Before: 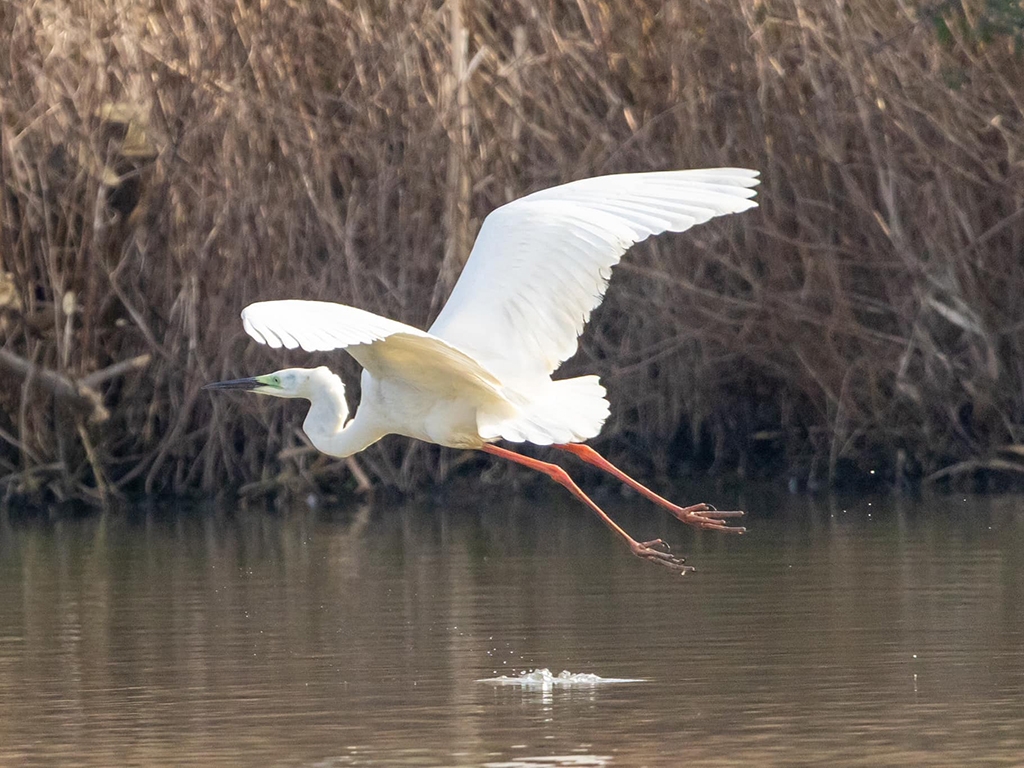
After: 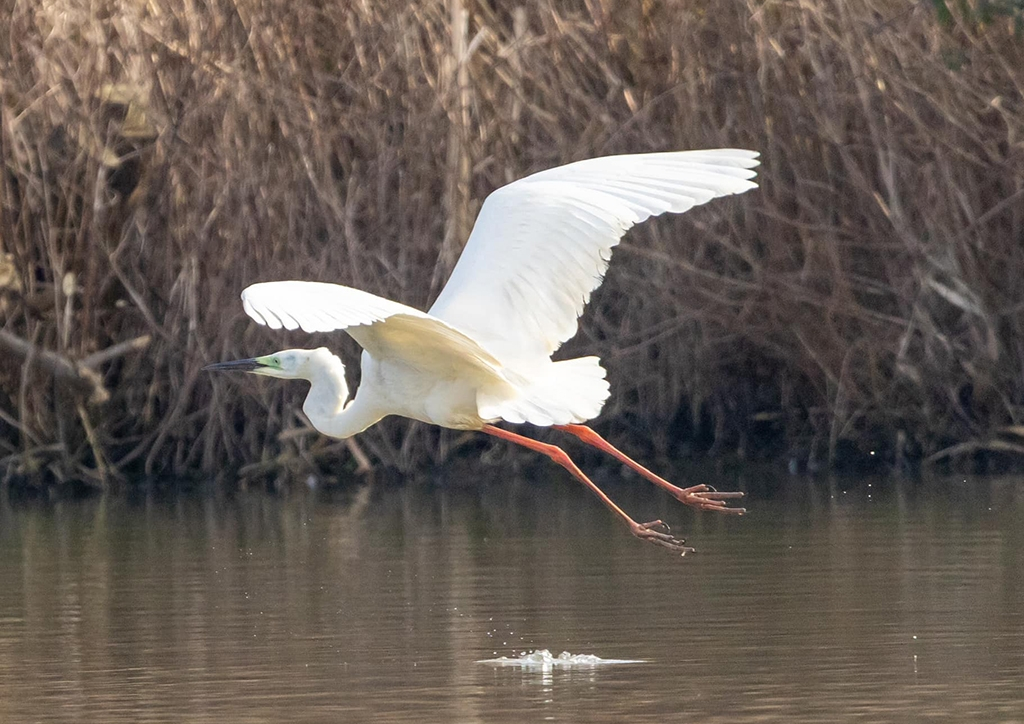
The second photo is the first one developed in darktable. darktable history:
crop and rotate: top 2.547%, bottom 3.097%
